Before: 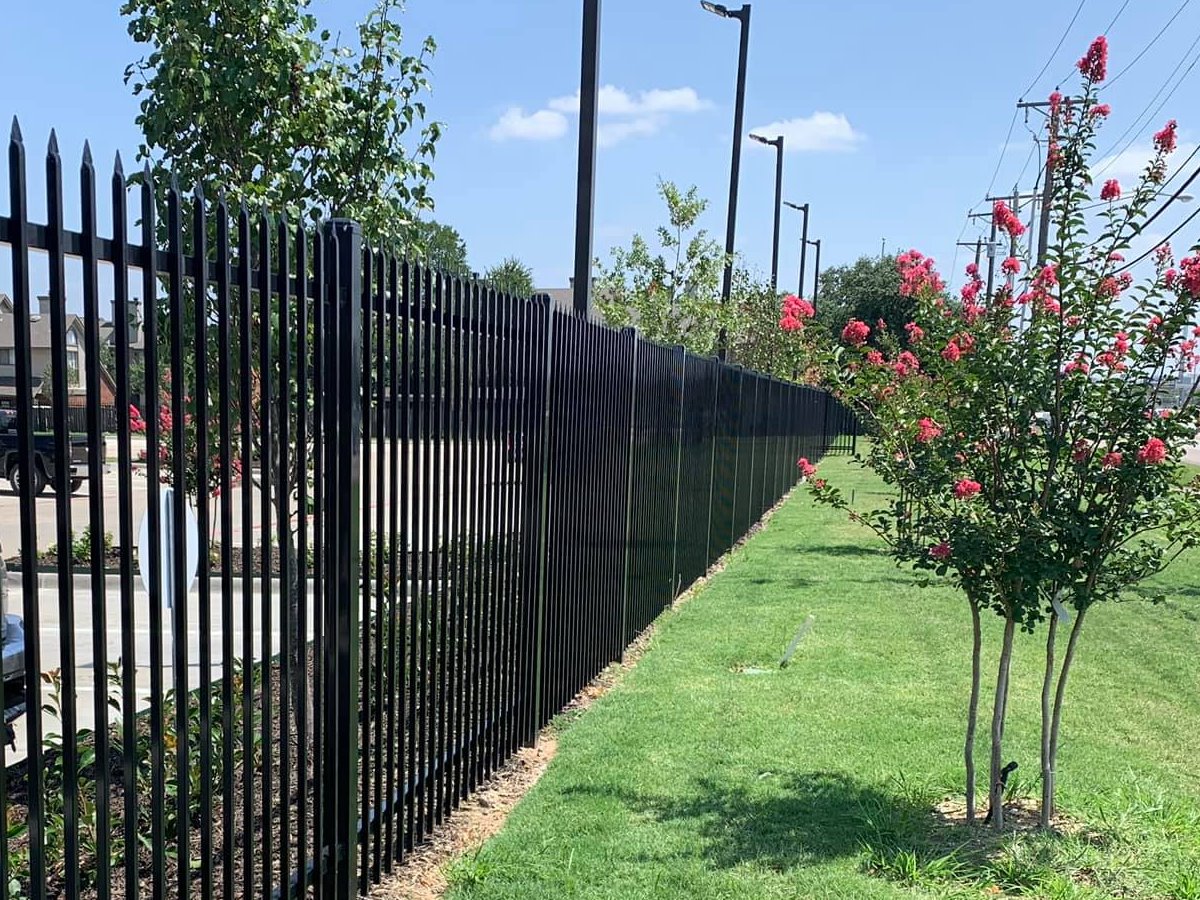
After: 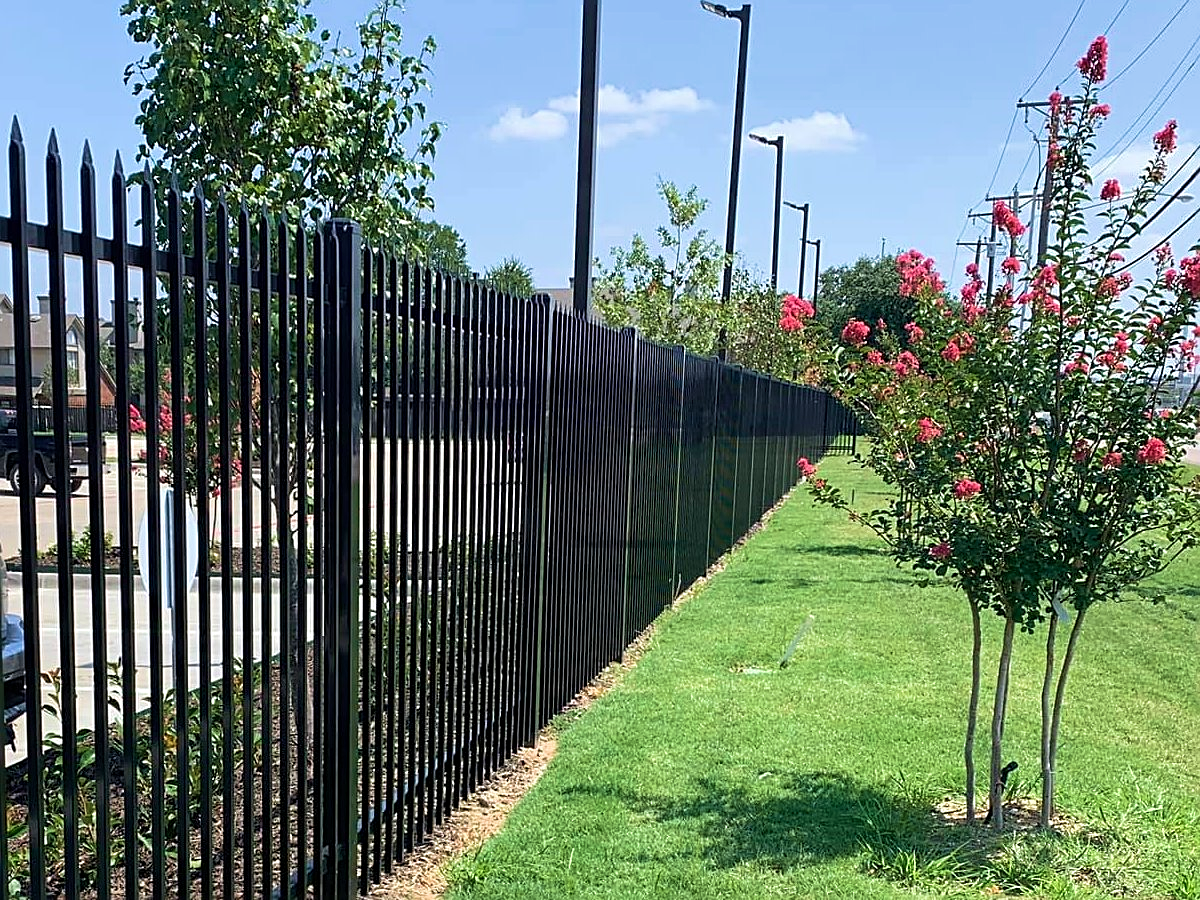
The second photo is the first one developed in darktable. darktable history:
tone equalizer: on, module defaults
velvia: strength 36.57%
sharpen: on, module defaults
